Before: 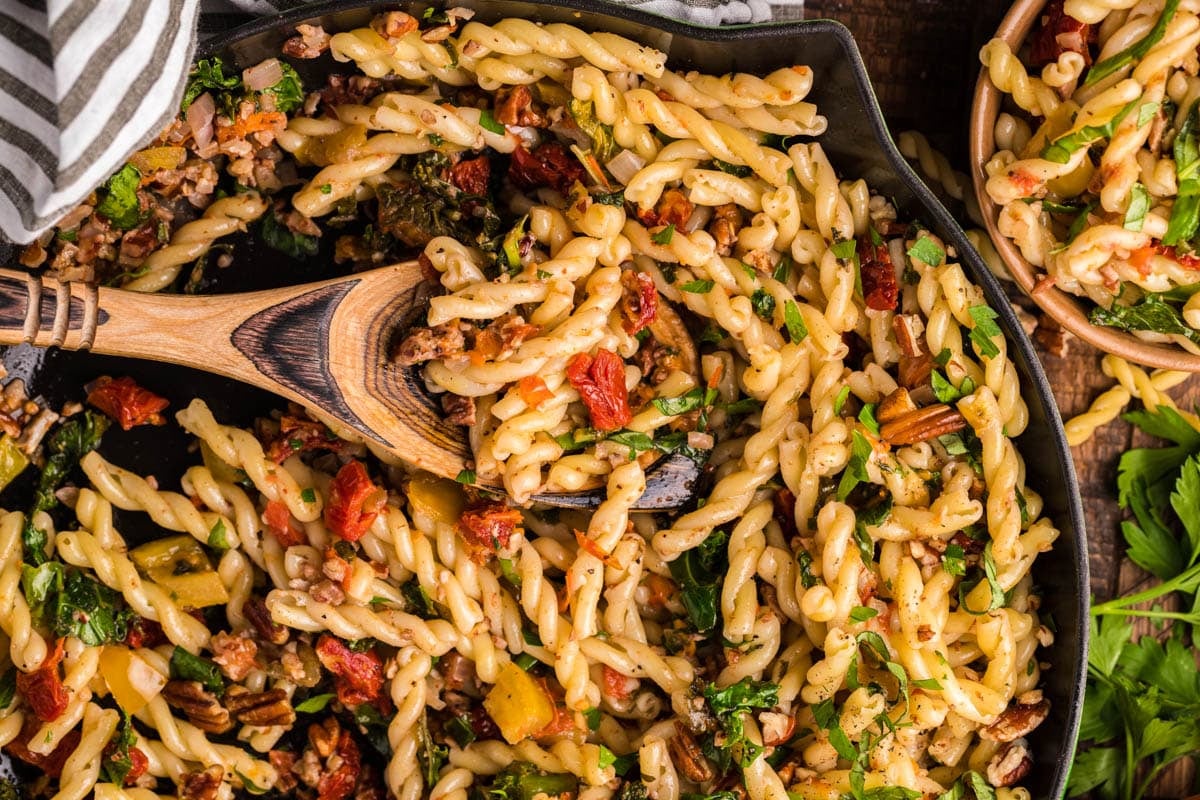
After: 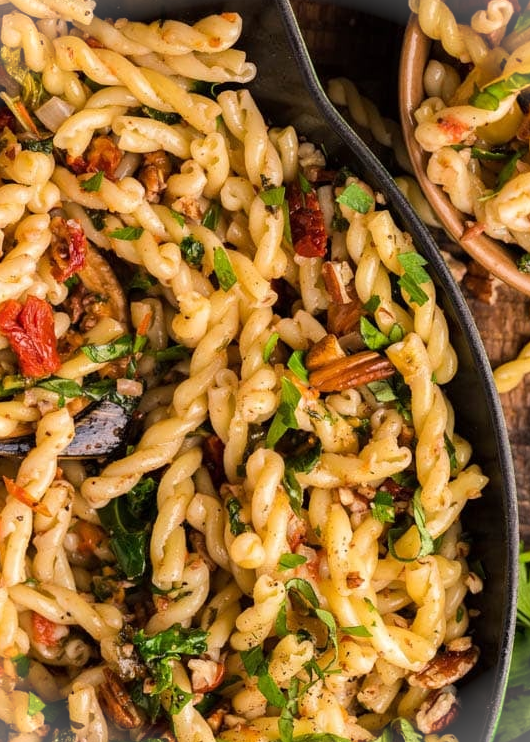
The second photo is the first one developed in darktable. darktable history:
crop: left 47.628%, top 6.643%, right 7.874%
vignetting: fall-off start 100%, brightness 0.3, saturation 0
